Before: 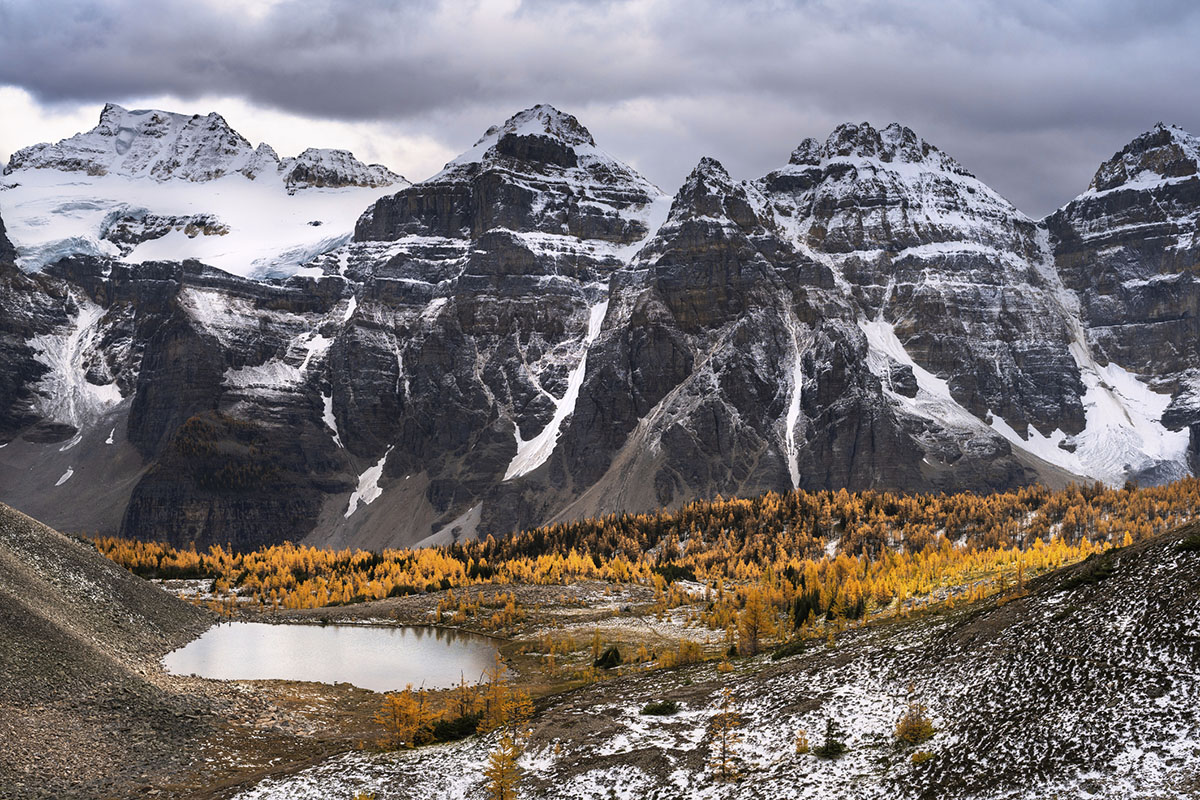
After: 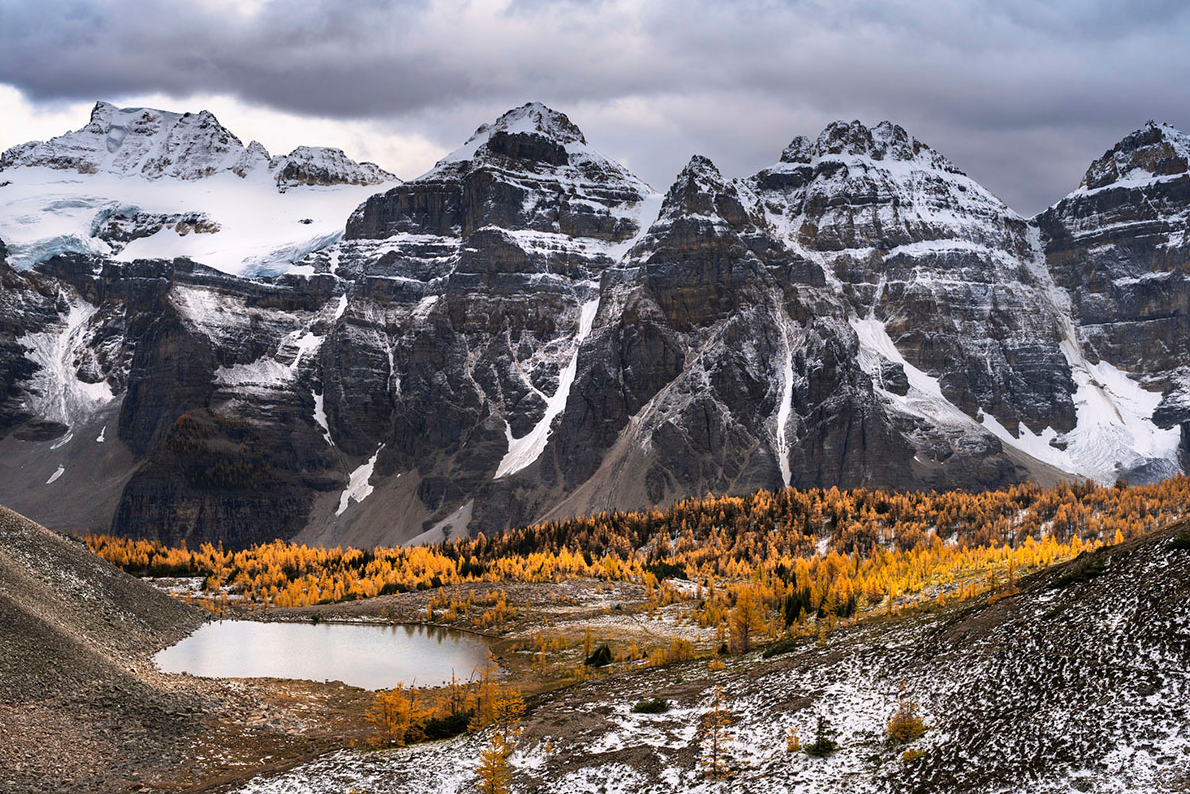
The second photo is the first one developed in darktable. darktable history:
crop and rotate: left 0.762%, top 0.337%, bottom 0.339%
